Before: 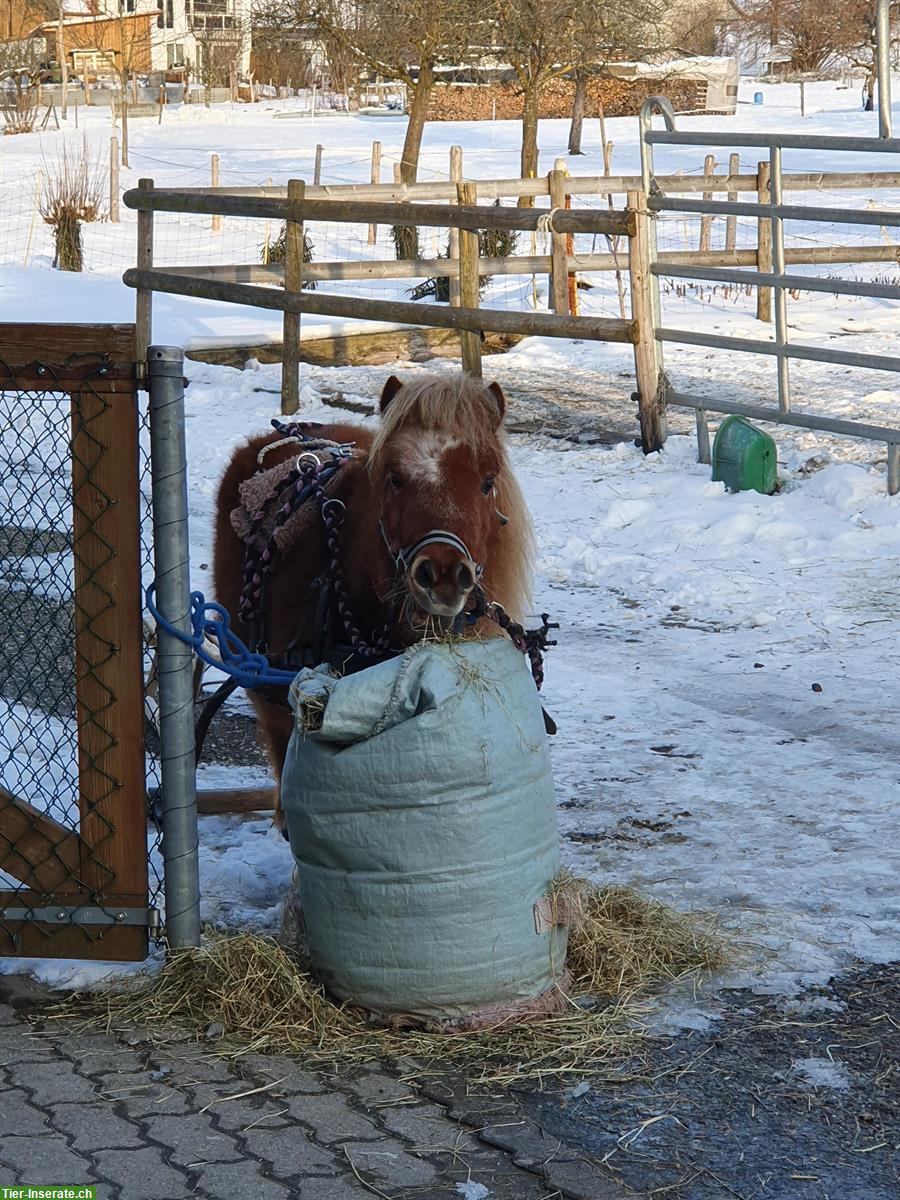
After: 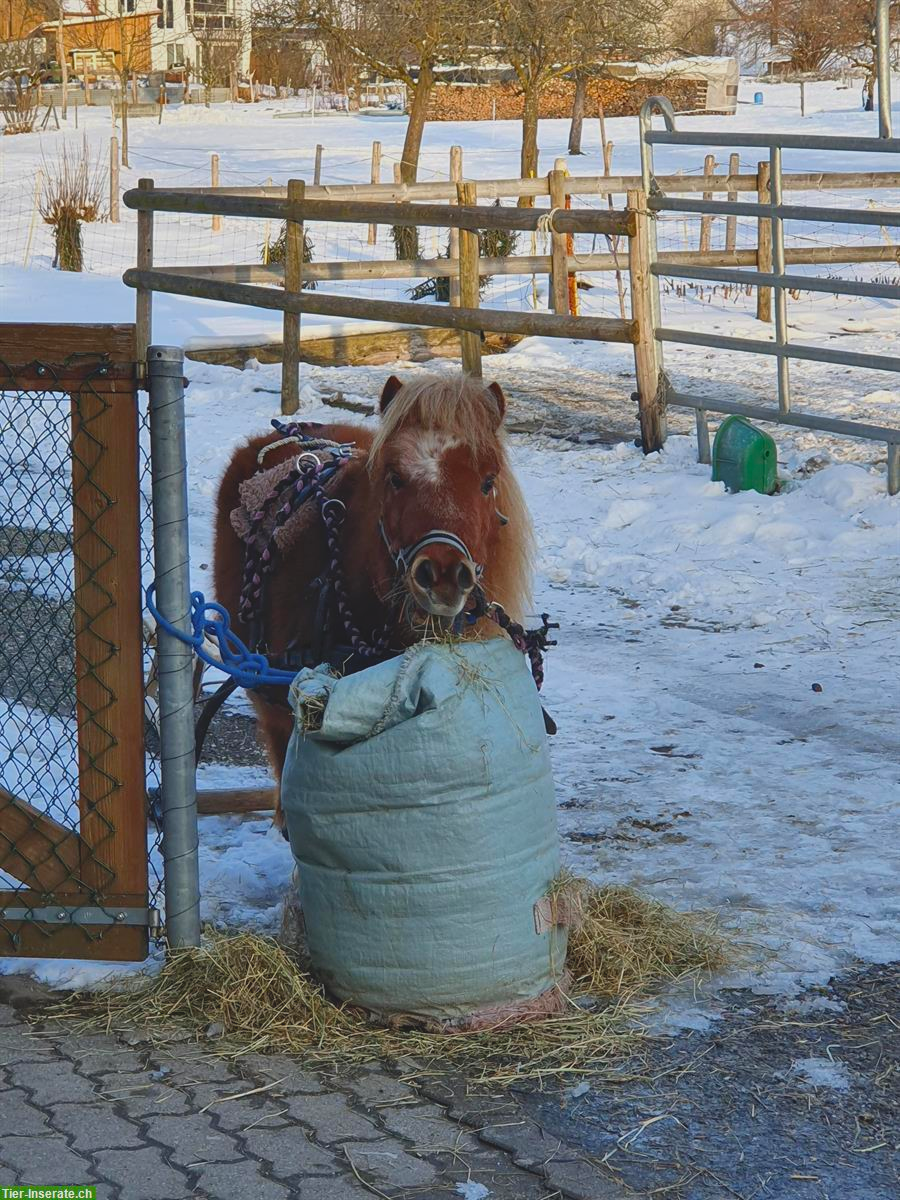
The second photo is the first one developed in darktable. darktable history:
contrast brightness saturation: contrast -0.183, saturation 0.19
shadows and highlights: low approximation 0.01, soften with gaussian
